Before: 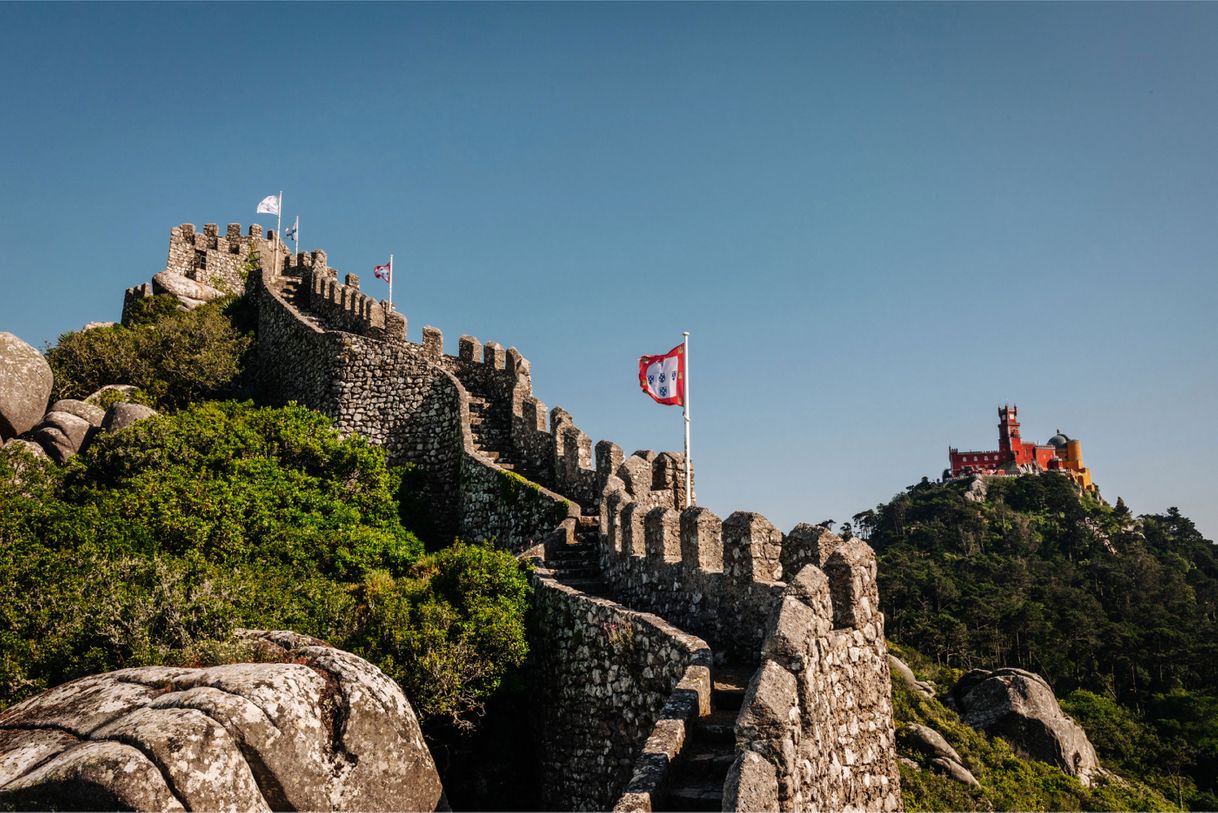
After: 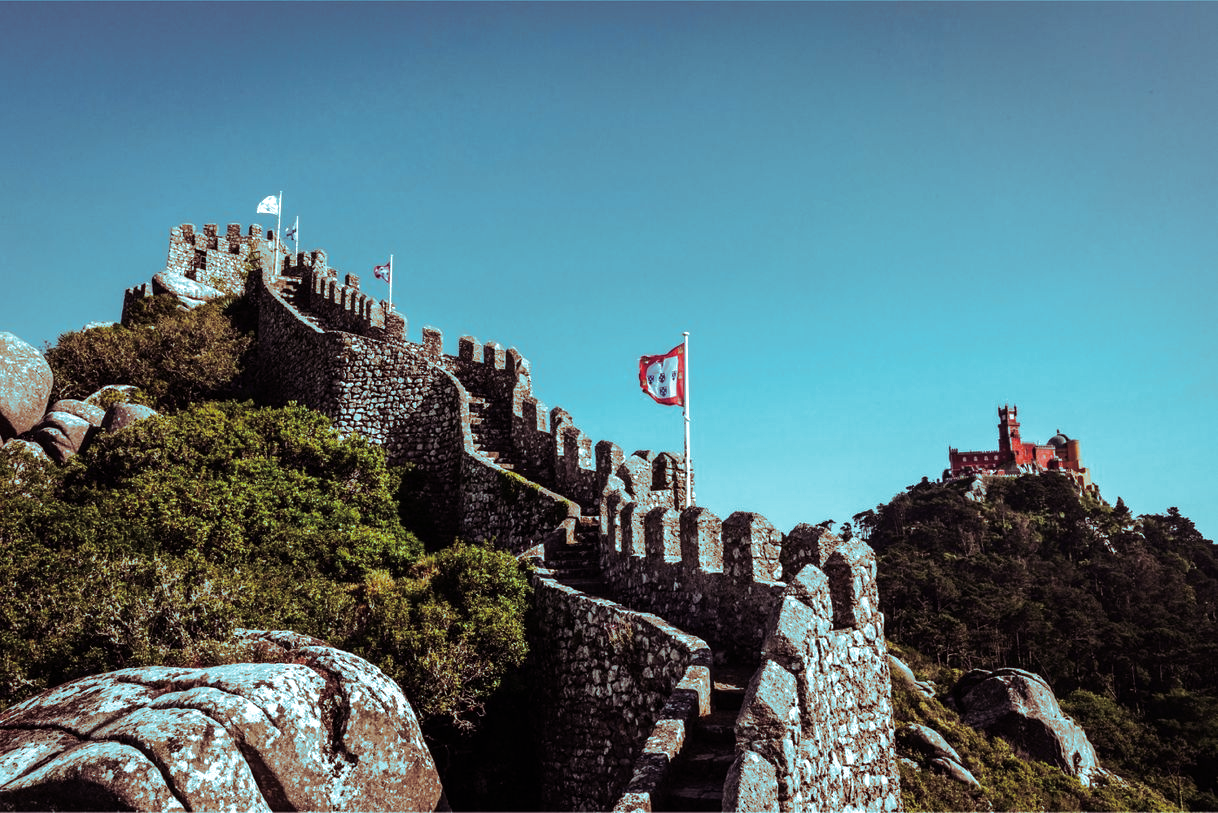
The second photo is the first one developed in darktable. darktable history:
tone equalizer: -8 EV -0.417 EV, -7 EV -0.389 EV, -6 EV -0.333 EV, -5 EV -0.222 EV, -3 EV 0.222 EV, -2 EV 0.333 EV, -1 EV 0.389 EV, +0 EV 0.417 EV, edges refinement/feathering 500, mask exposure compensation -1.57 EV, preserve details no
split-toning: shadows › hue 327.6°, highlights › hue 198°, highlights › saturation 0.55, balance -21.25, compress 0%
